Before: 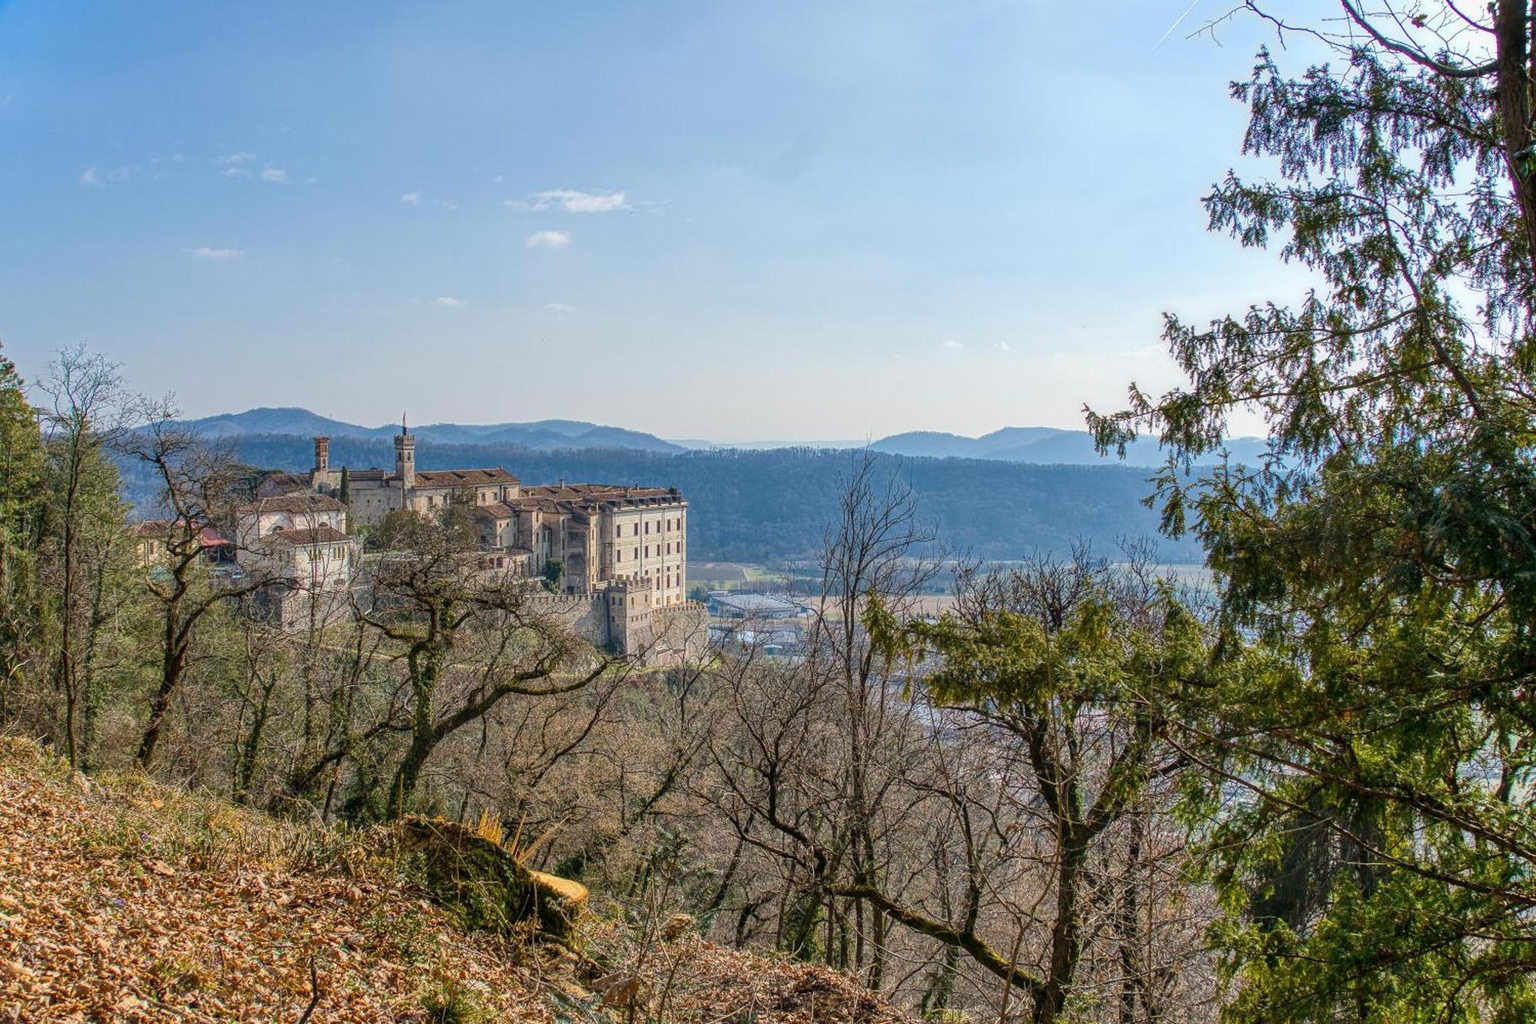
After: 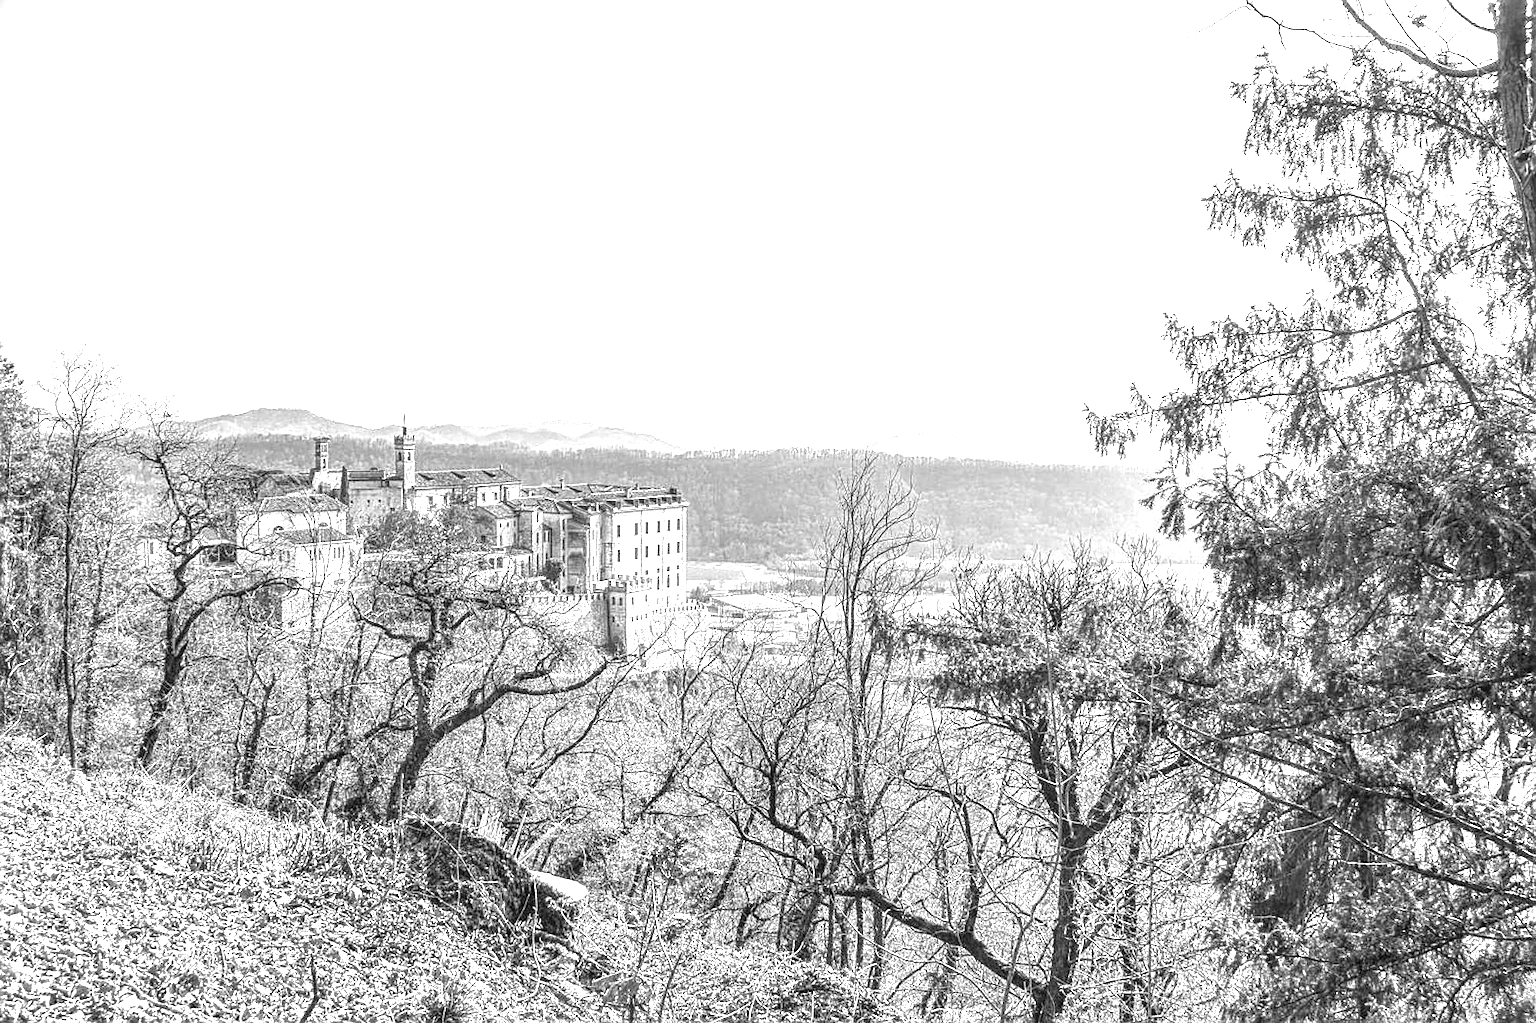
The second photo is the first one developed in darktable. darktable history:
sharpen: on, module defaults
color balance rgb: perceptual saturation grading › global saturation 25%, global vibrance 10%
local contrast: on, module defaults
monochrome: size 3.1
contrast brightness saturation: contrast -0.05, saturation -0.41
exposure: exposure 2.003 EV, compensate highlight preservation false
